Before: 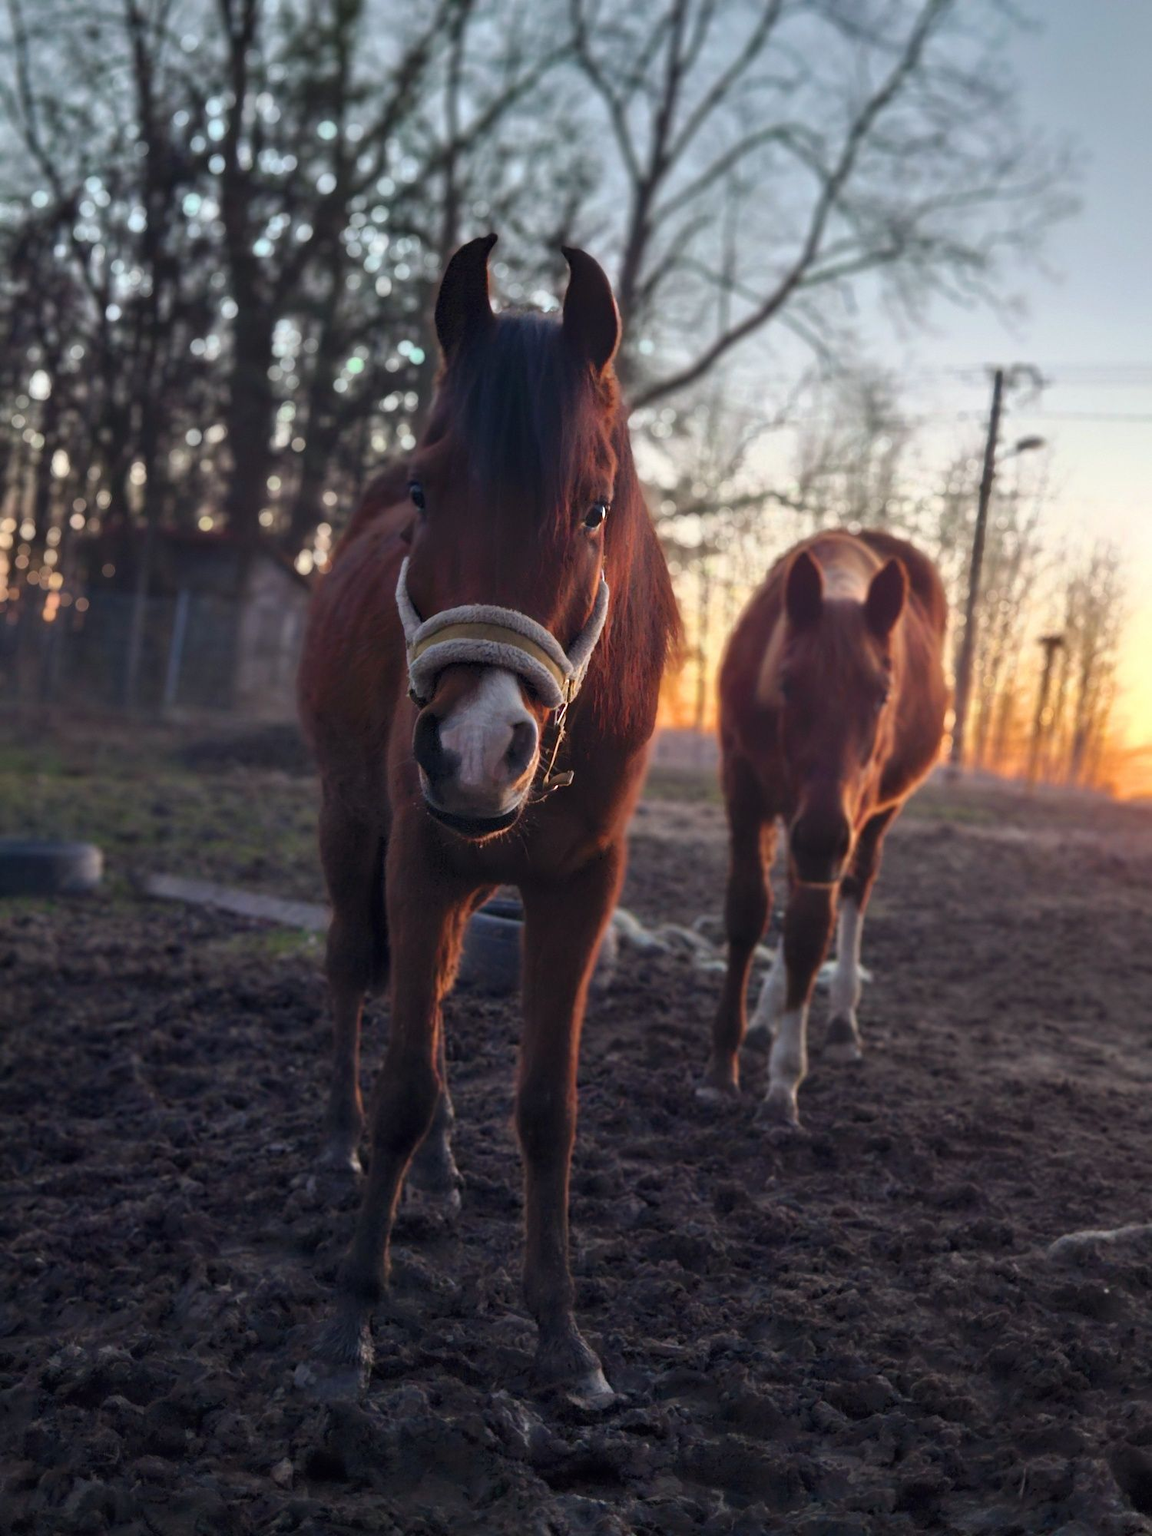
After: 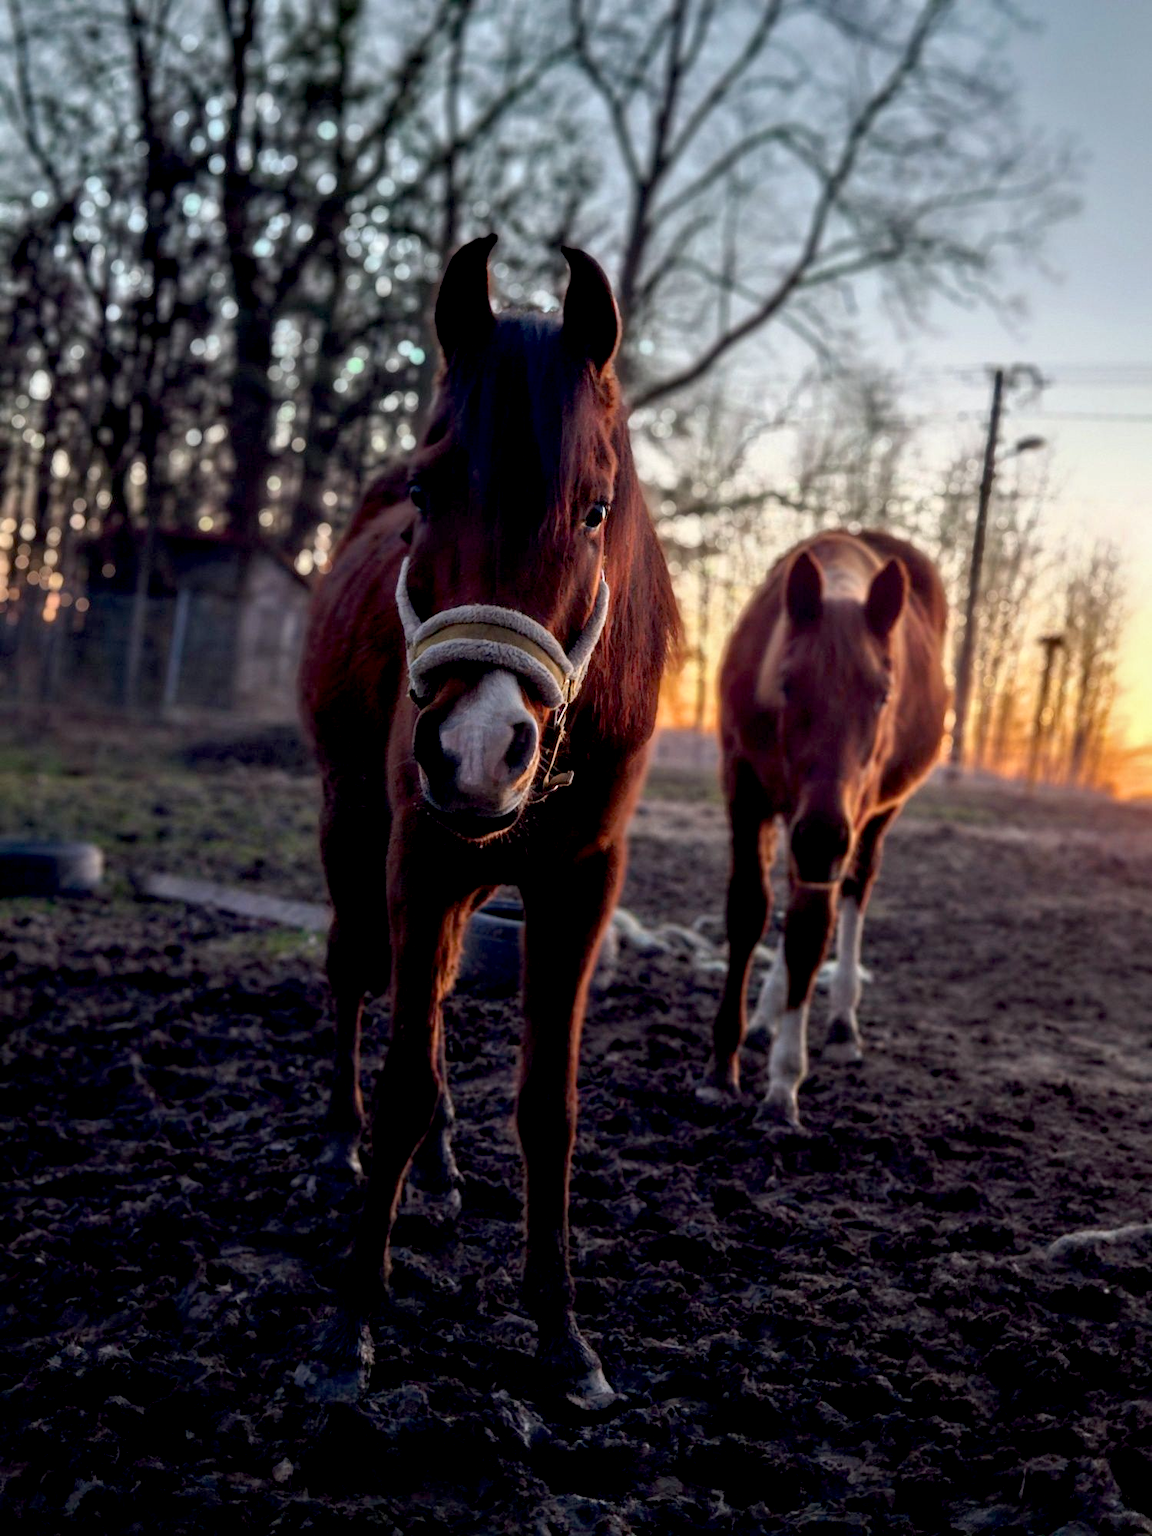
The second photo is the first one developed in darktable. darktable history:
exposure: black level correction 0.018, exposure -0.008 EV, compensate highlight preservation false
local contrast: detail 130%
